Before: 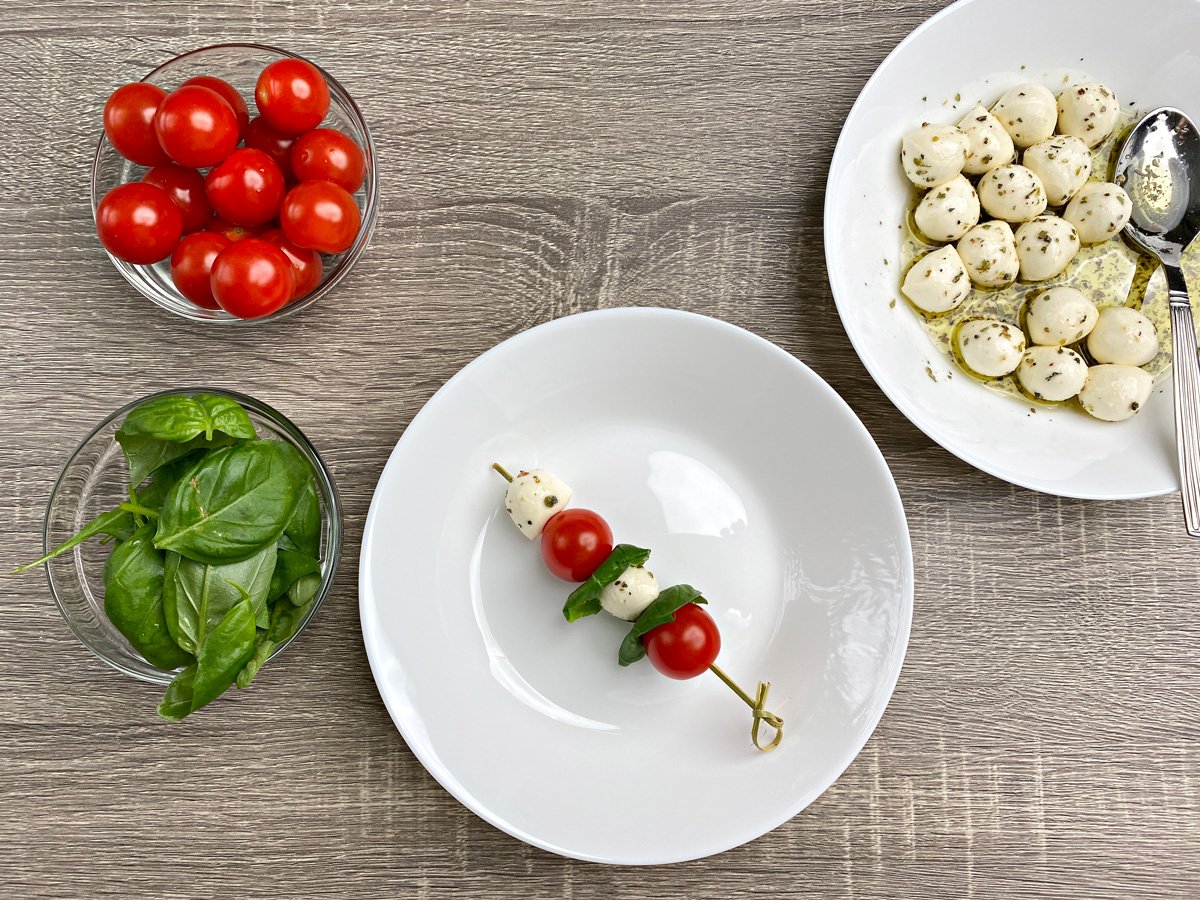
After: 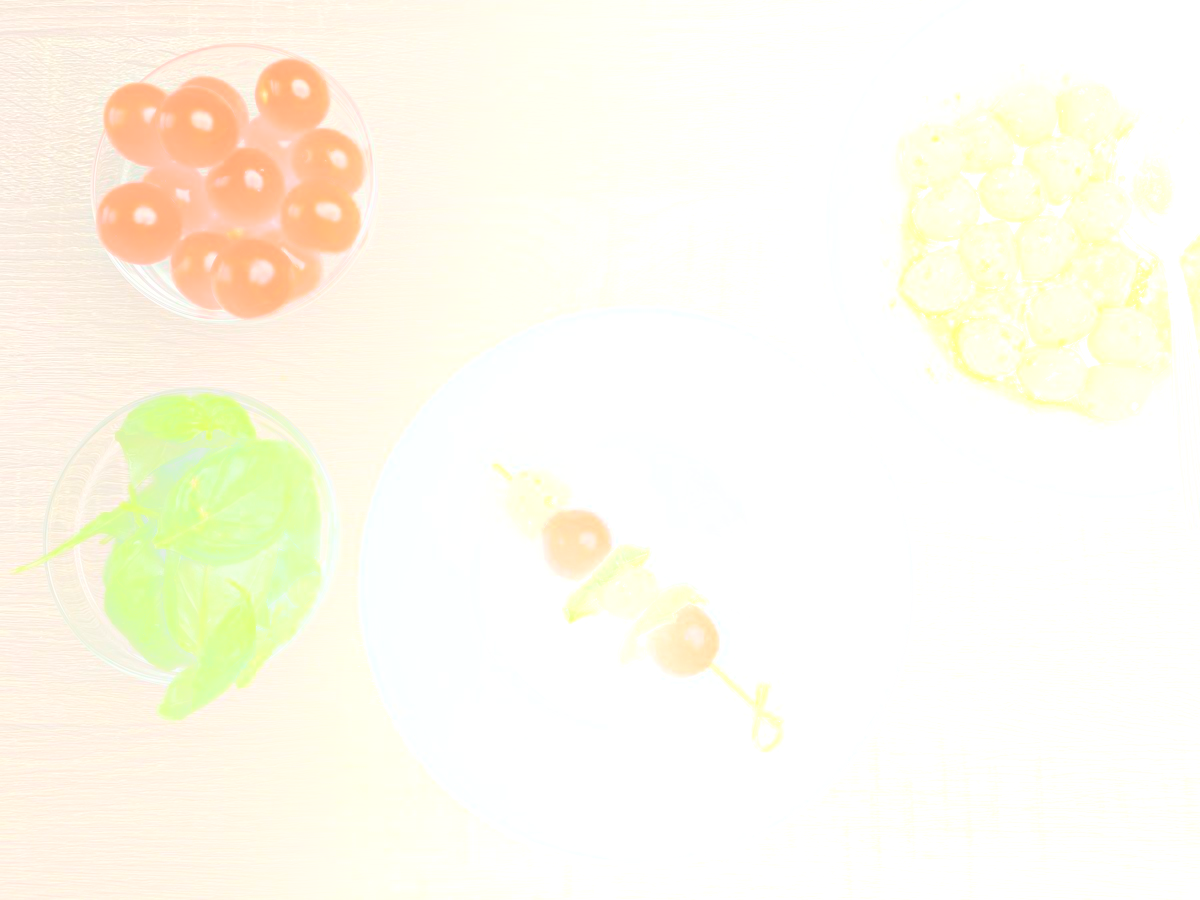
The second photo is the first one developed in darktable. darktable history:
local contrast: on, module defaults
bloom: size 70%, threshold 25%, strength 70%
